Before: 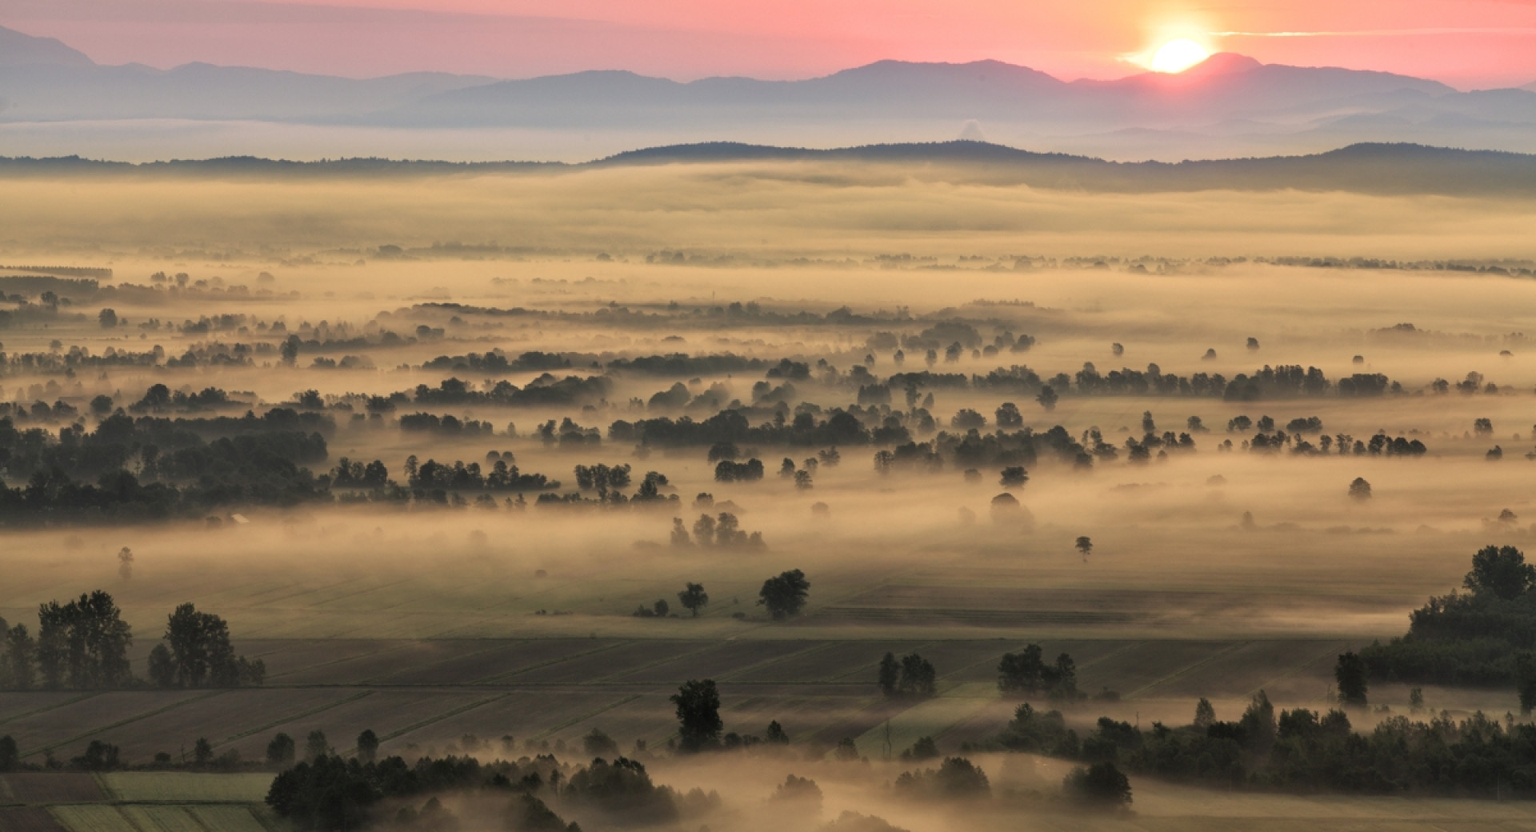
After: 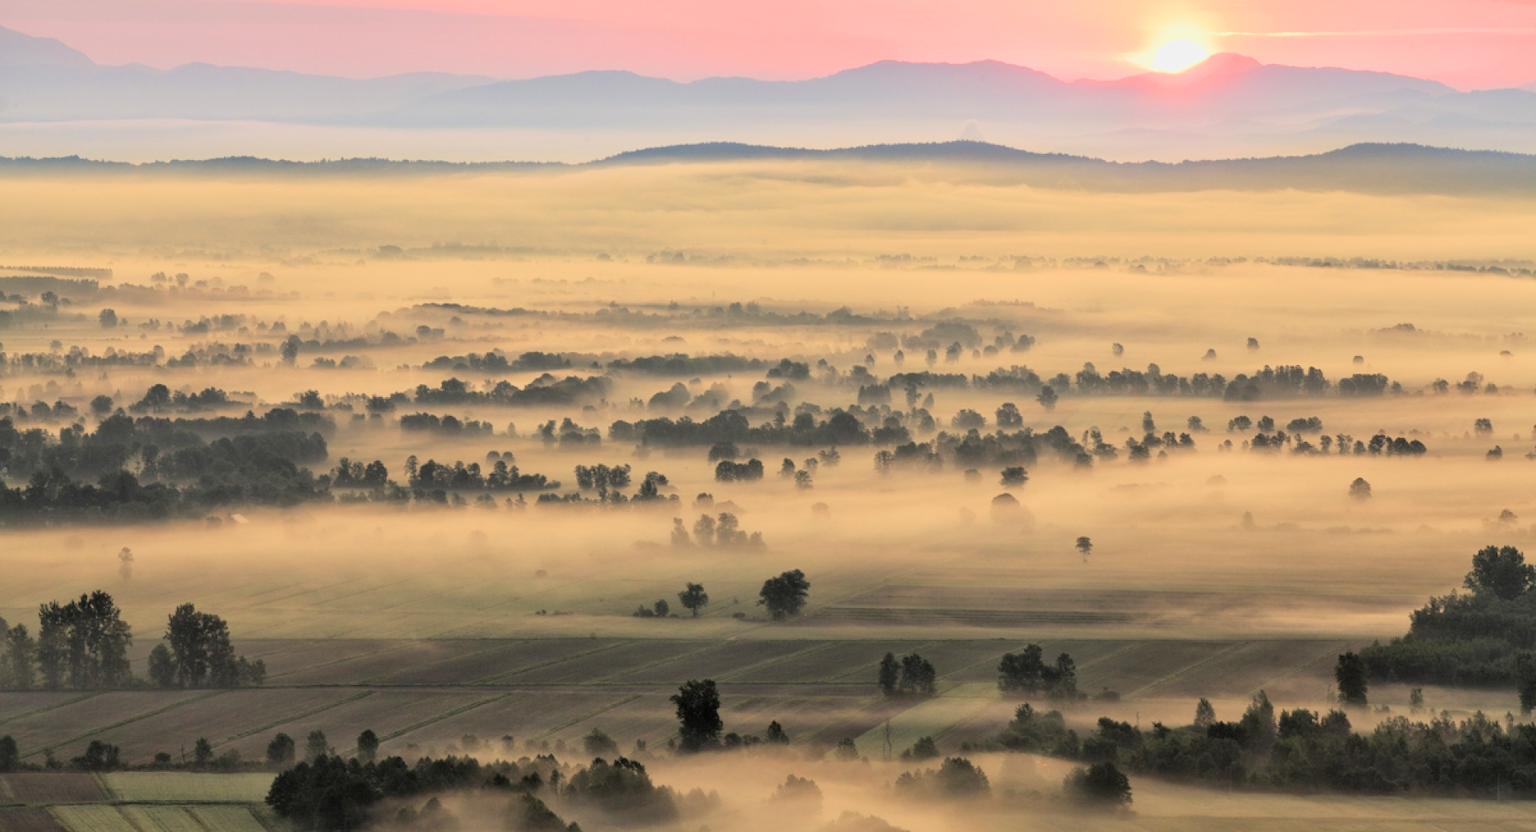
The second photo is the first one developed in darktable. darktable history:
exposure: exposure 1 EV, compensate highlight preservation false
filmic rgb: black relative exposure -7.65 EV, white relative exposure 4.56 EV, hardness 3.61, color science v6 (2022)
